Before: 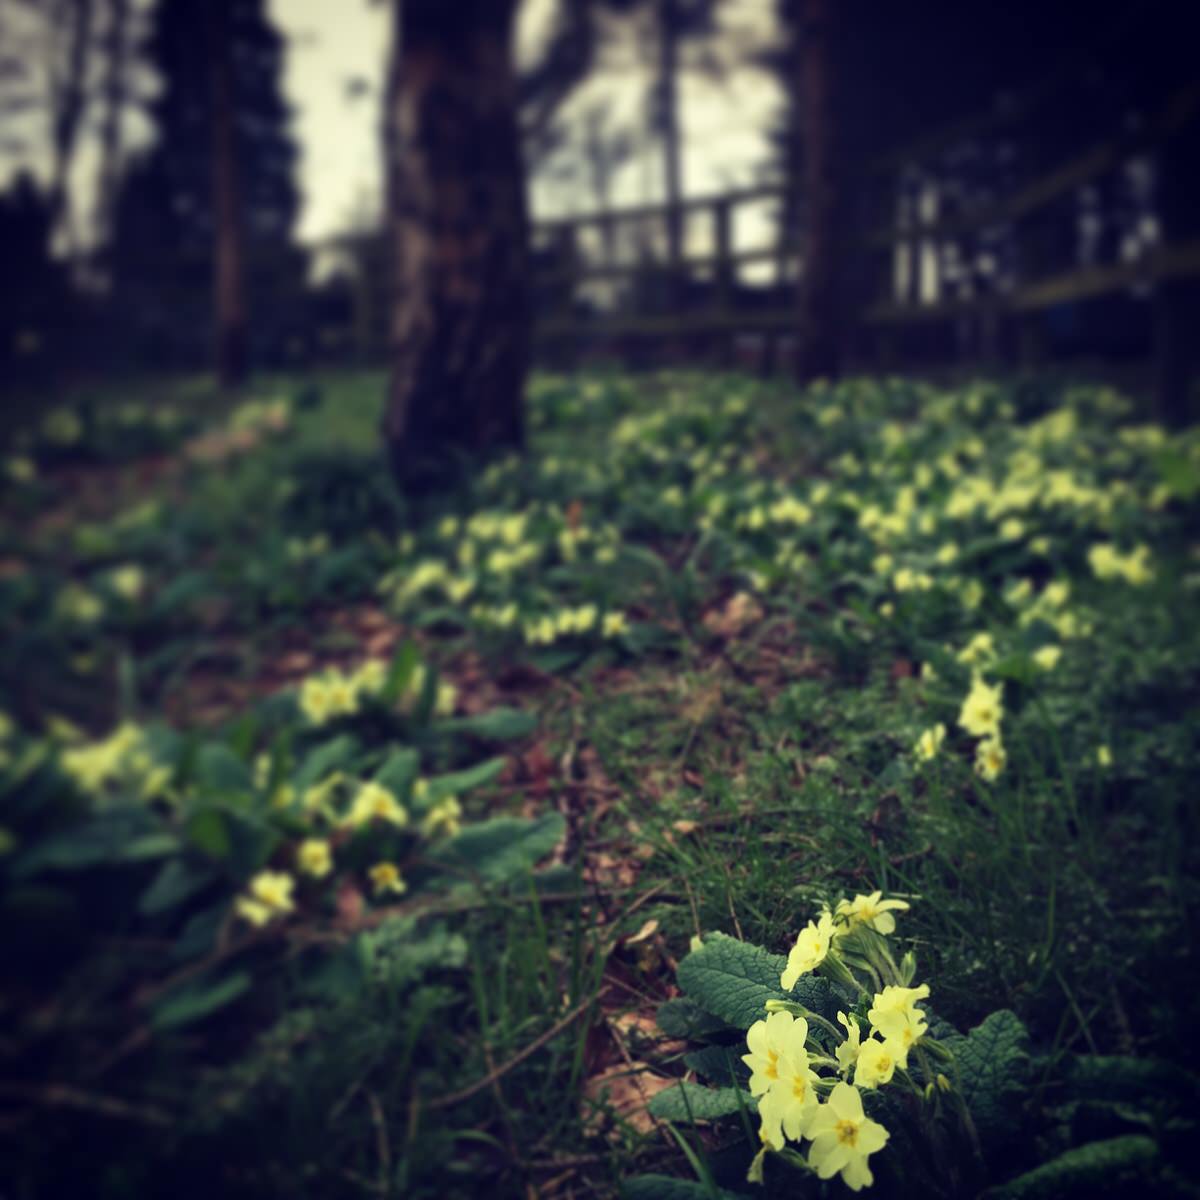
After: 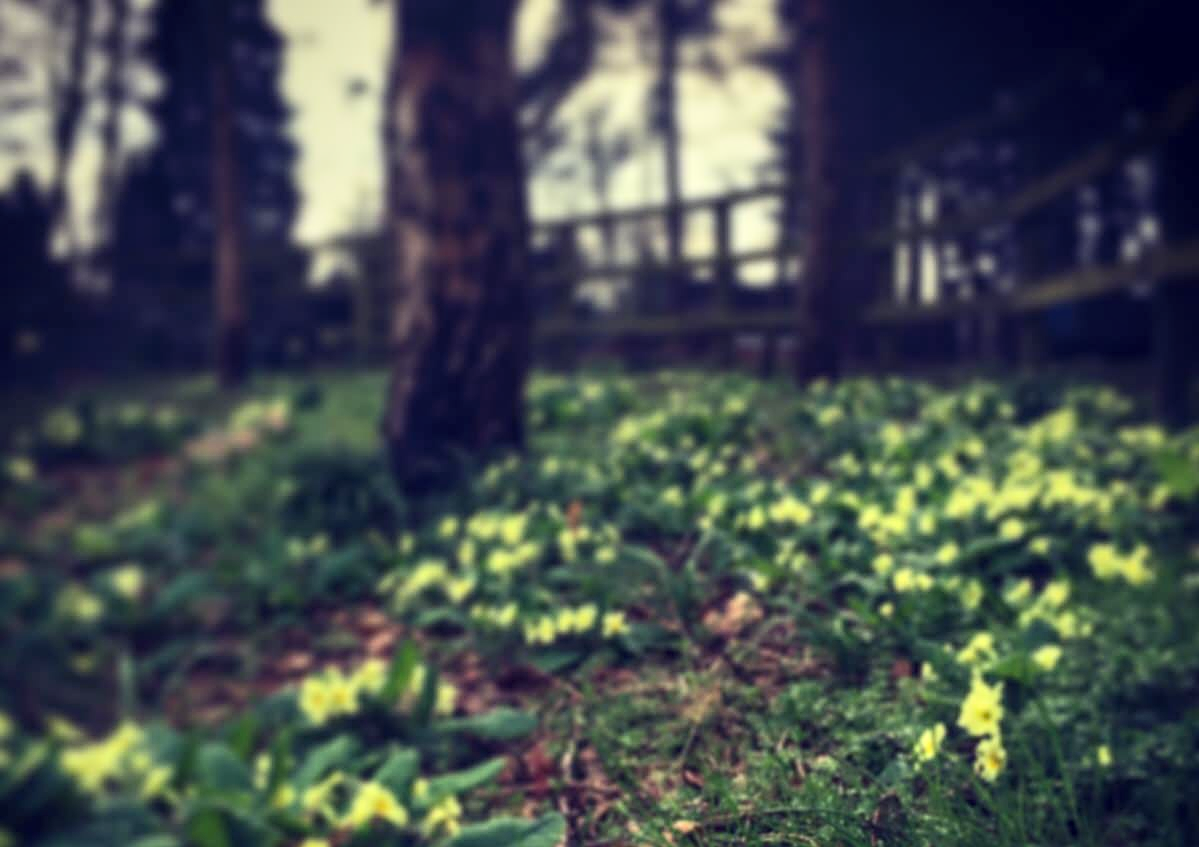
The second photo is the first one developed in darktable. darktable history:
contrast brightness saturation: contrast 0.199, brightness 0.168, saturation 0.225
sharpen: on, module defaults
tone equalizer: mask exposure compensation -0.498 EV
local contrast: on, module defaults
crop: right 0.001%, bottom 29.133%
